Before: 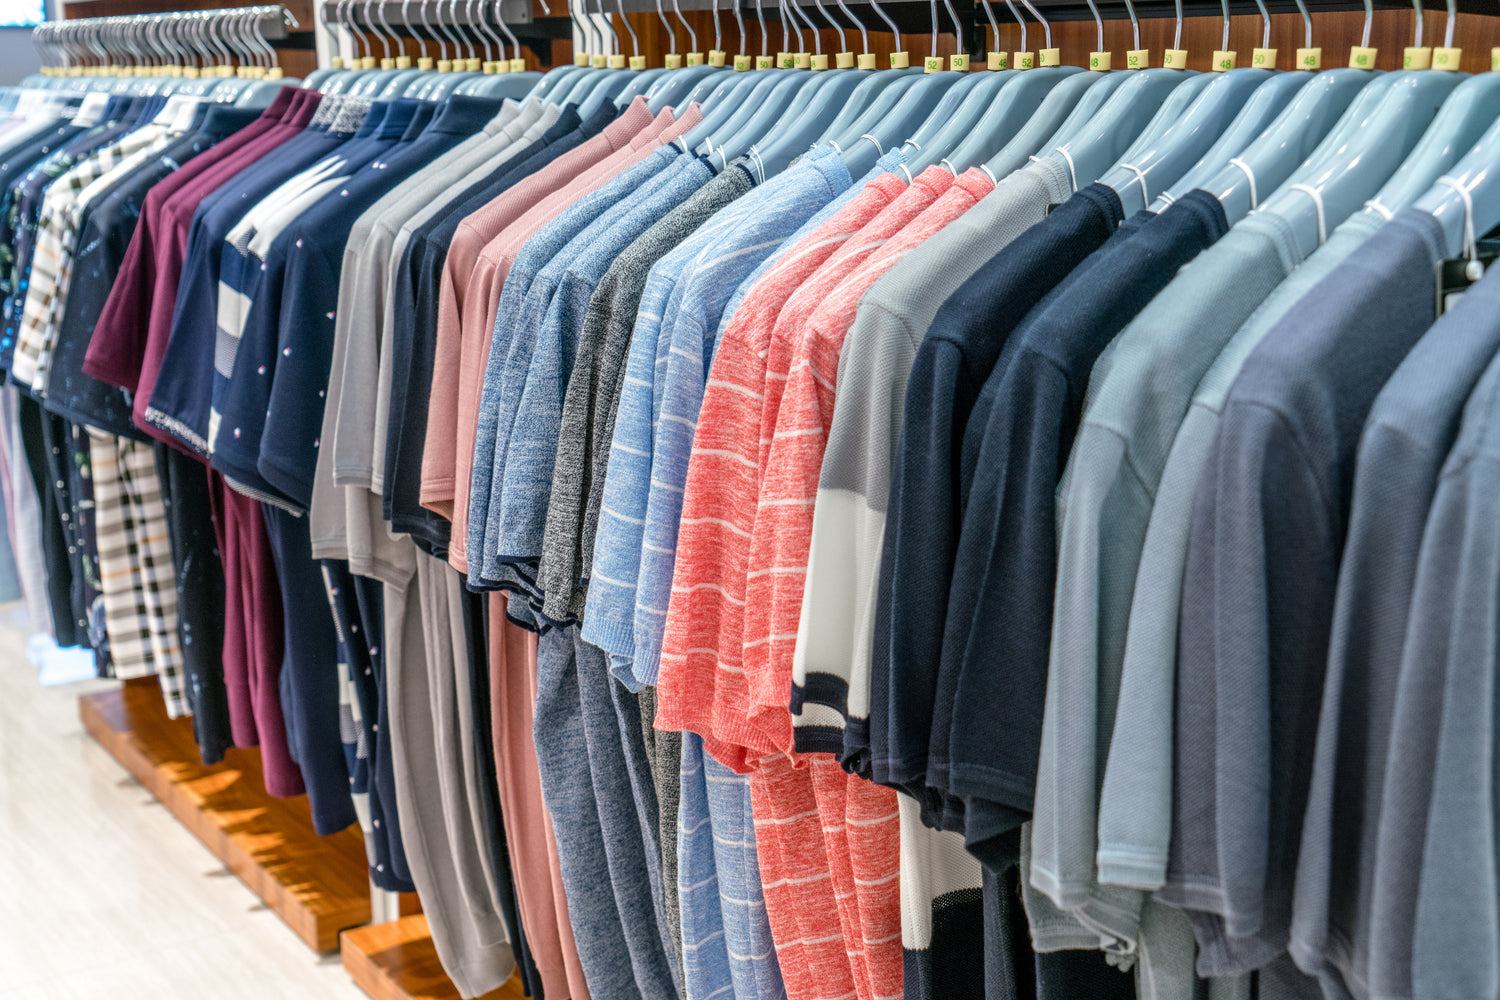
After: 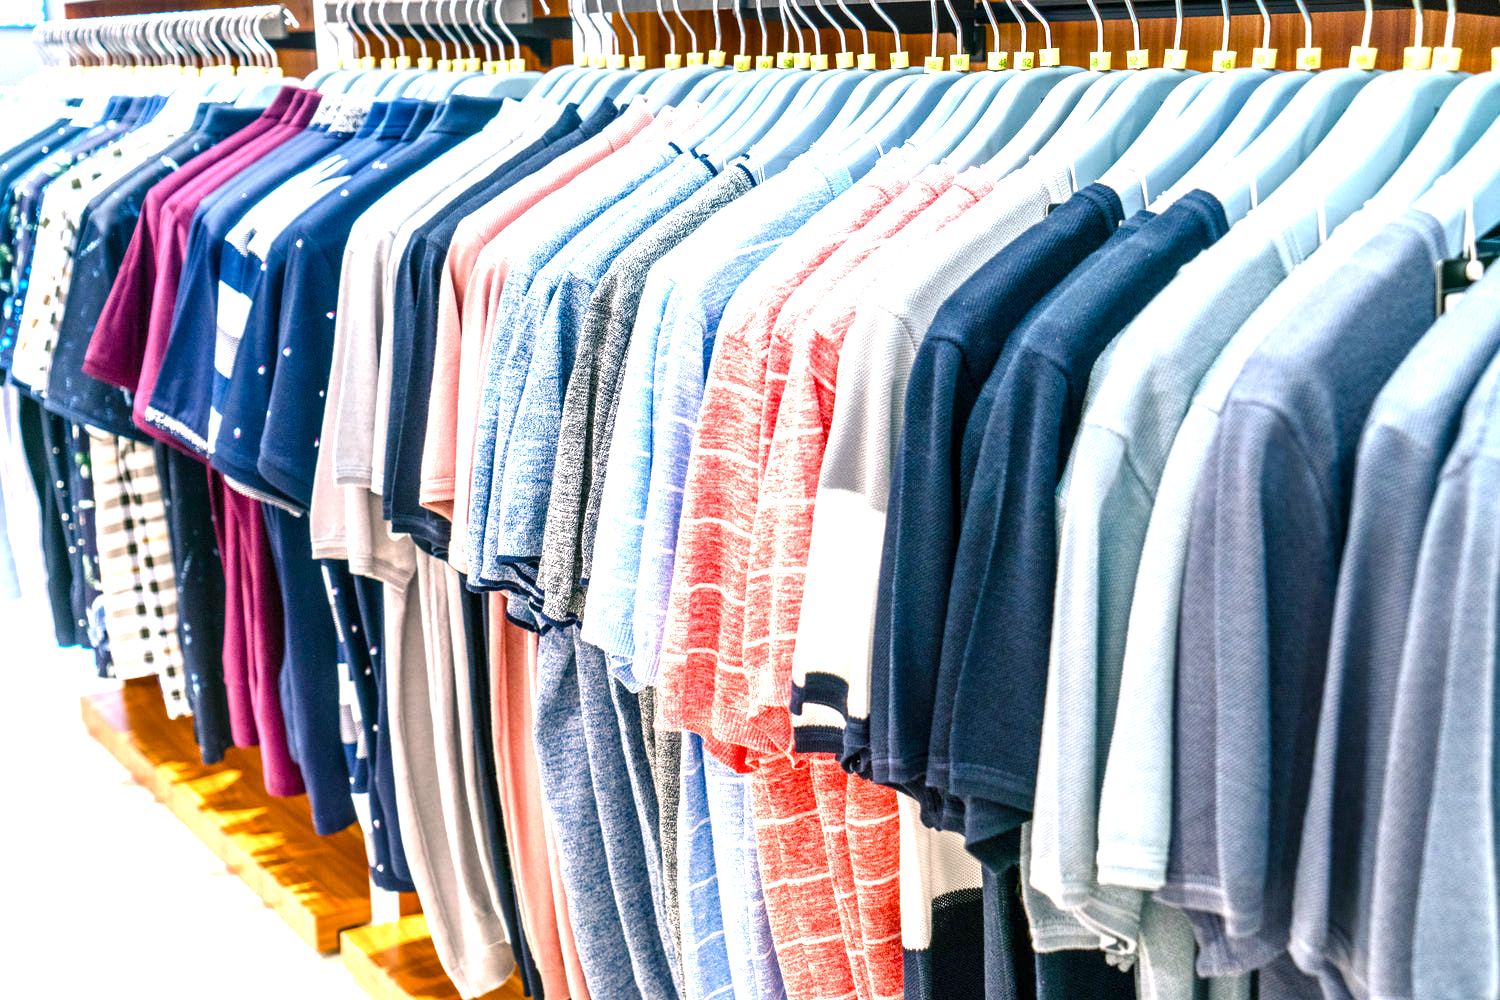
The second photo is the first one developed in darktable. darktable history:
exposure: exposure 1.089 EV, compensate highlight preservation false
color balance rgb: shadows lift › chroma 4.21%, shadows lift › hue 252.22°, highlights gain › chroma 1.36%, highlights gain › hue 50.24°, perceptual saturation grading › mid-tones 6.33%, perceptual saturation grading › shadows 72.44%, perceptual brilliance grading › highlights 11.59%, contrast 5.05%
